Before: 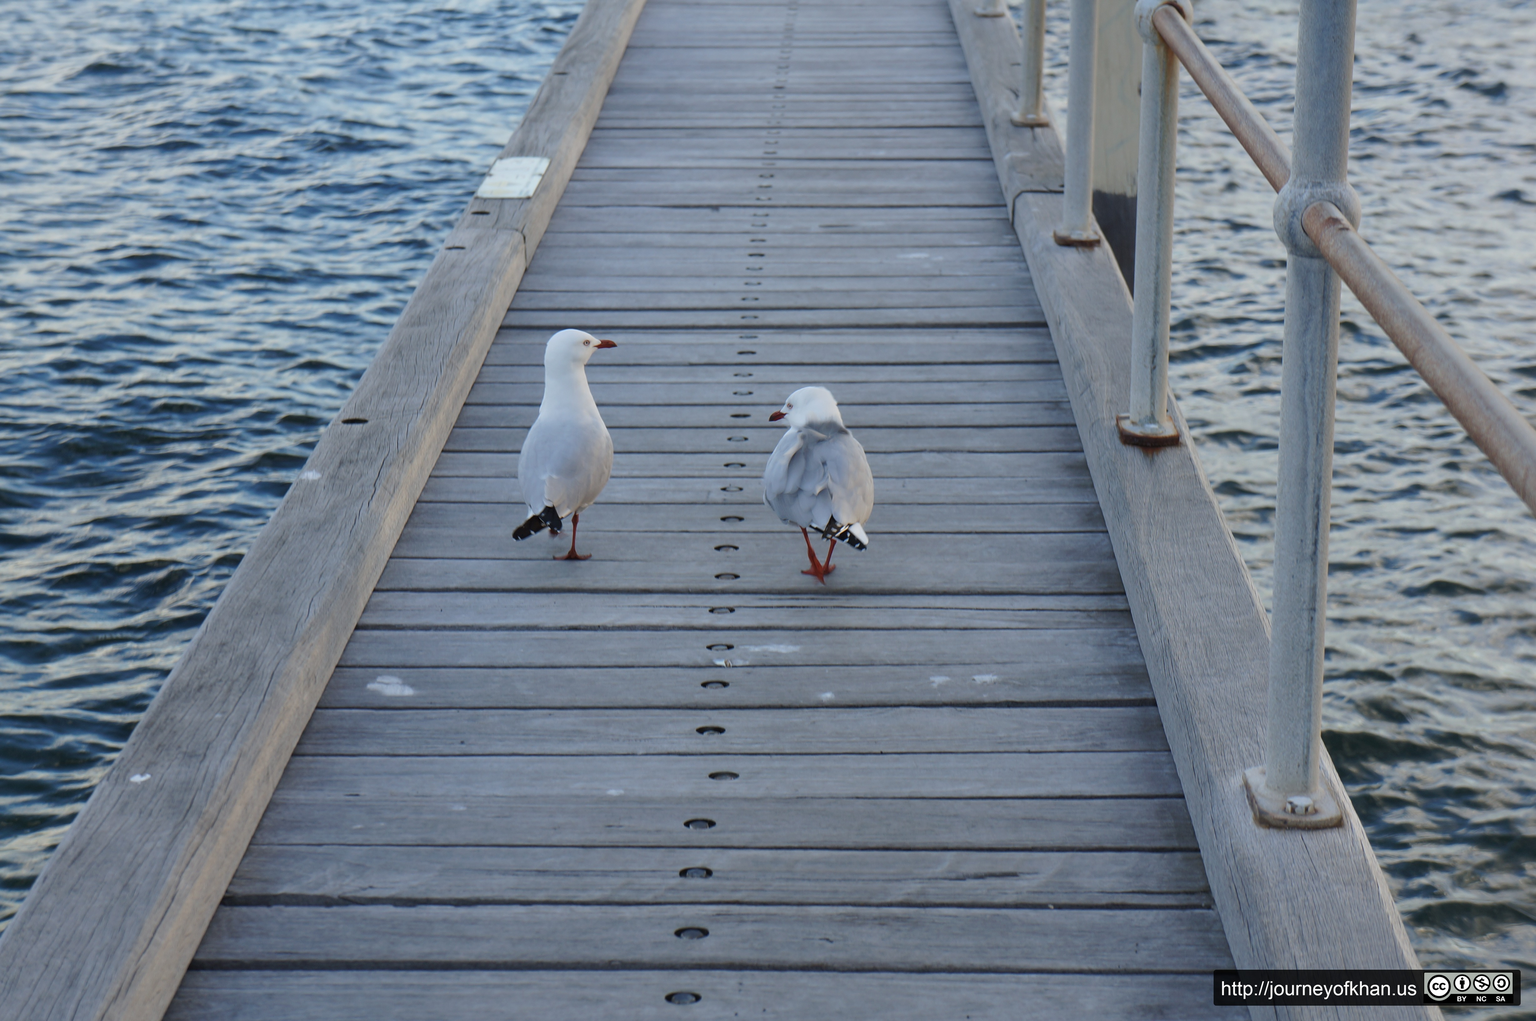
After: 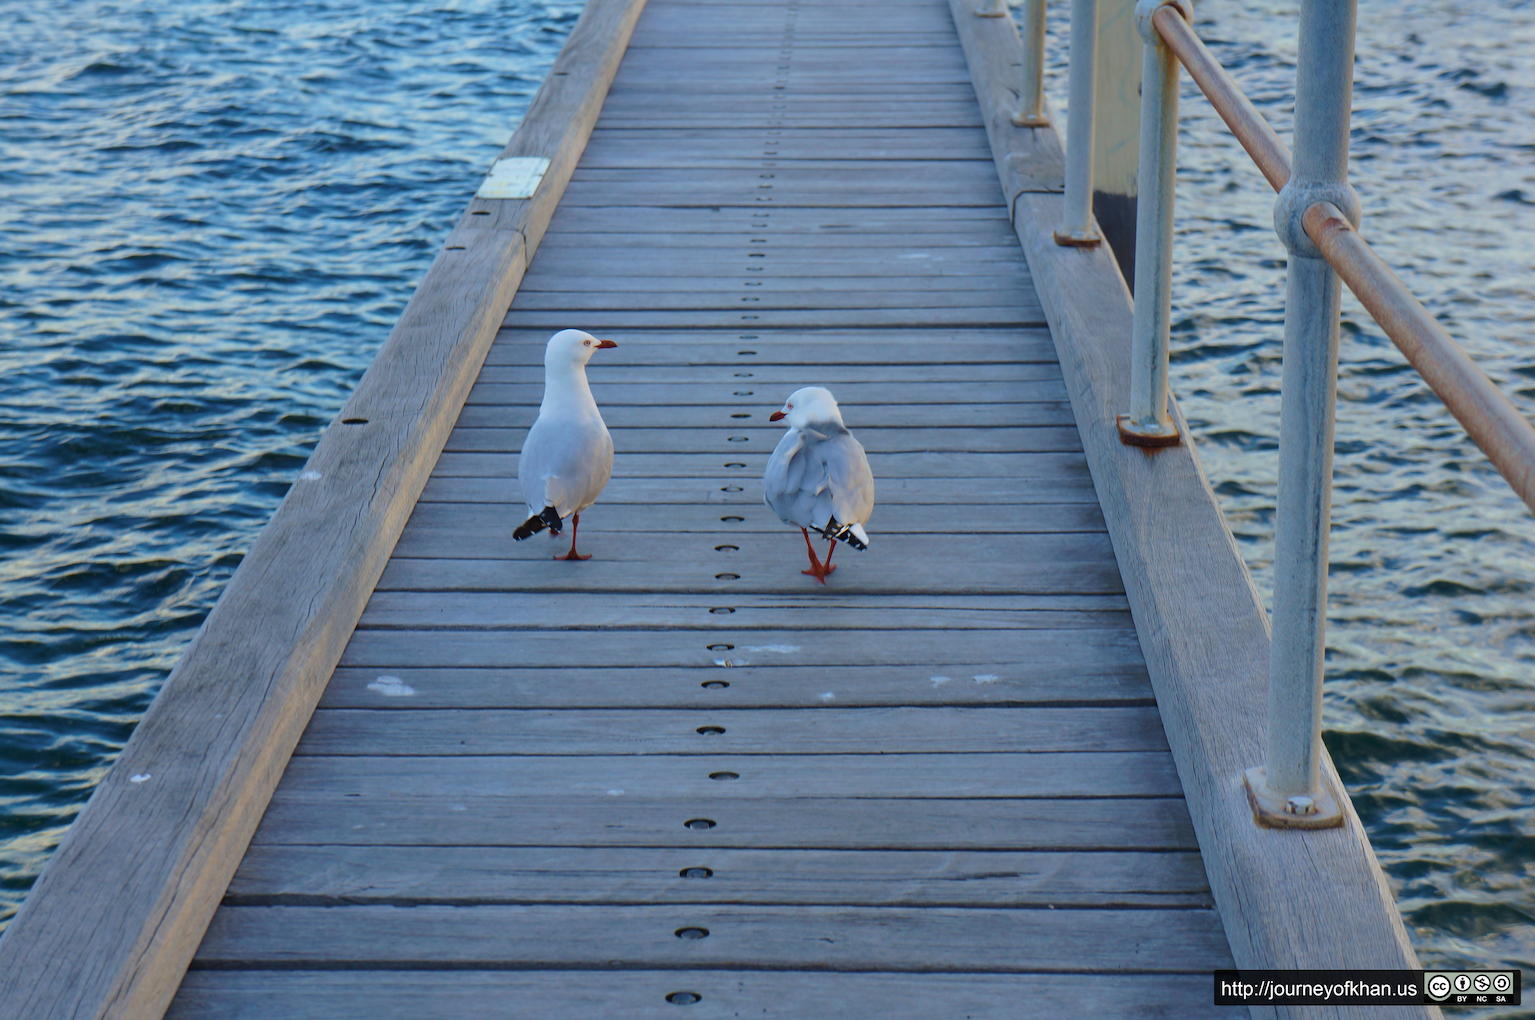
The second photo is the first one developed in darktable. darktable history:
base curve: curves: ch0 [(0, 0) (0.472, 0.455) (1, 1)], preserve colors none
velvia: strength 74.96%
